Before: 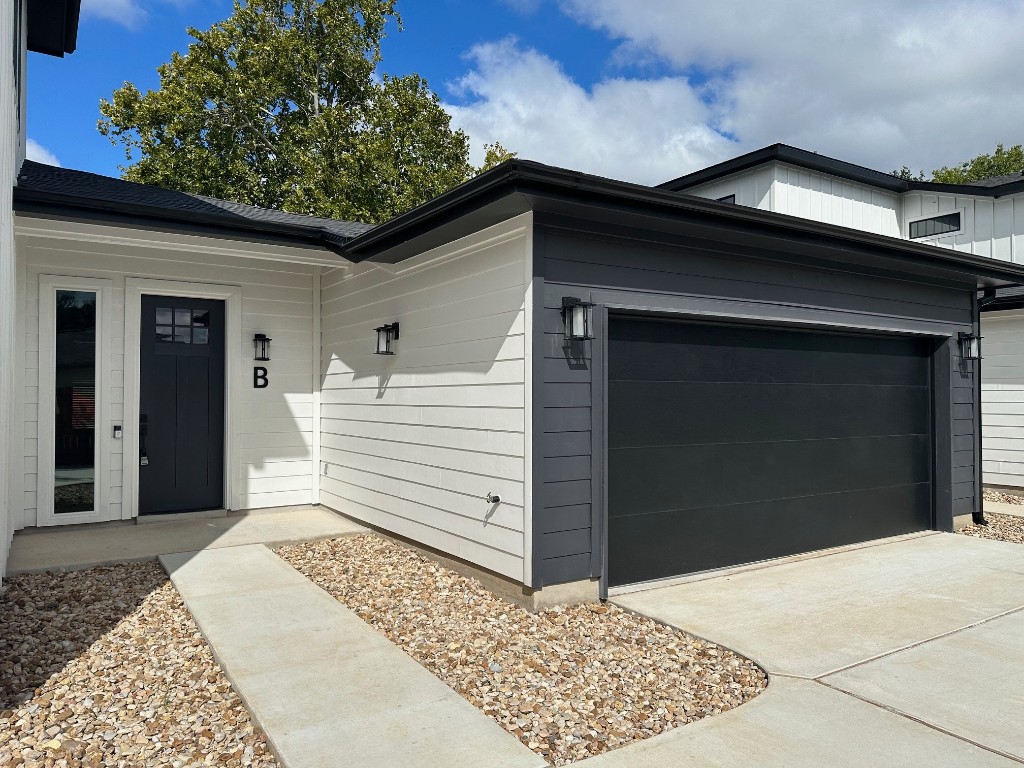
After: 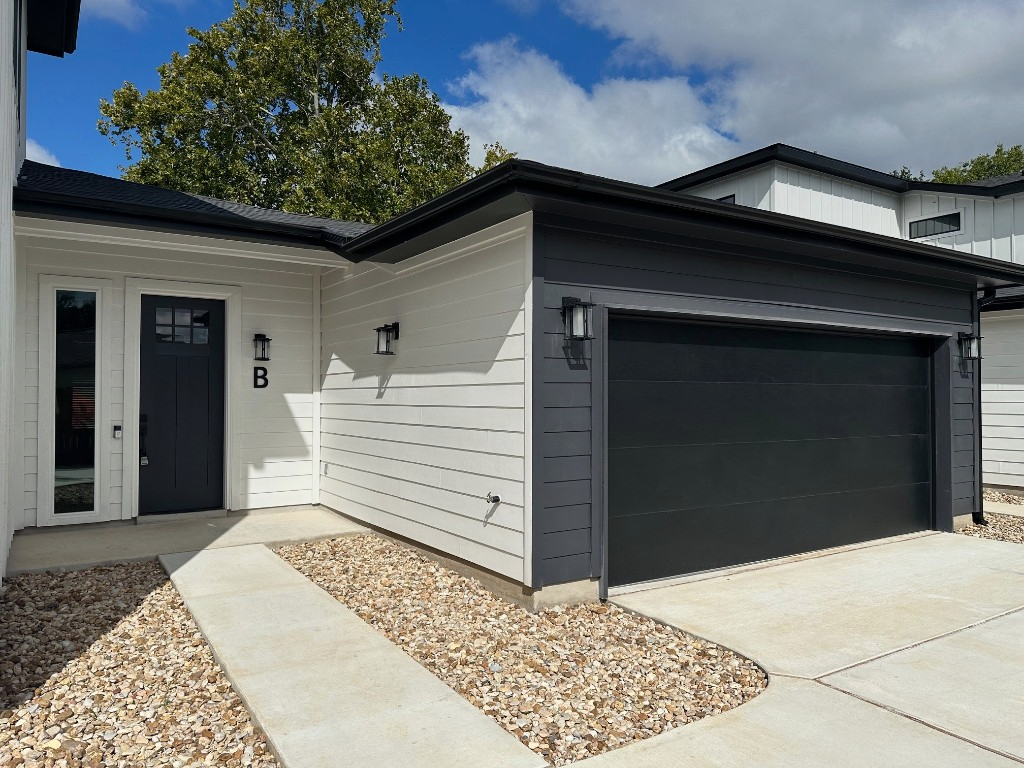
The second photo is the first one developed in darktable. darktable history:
graduated density: on, module defaults
shadows and highlights: shadows 0, highlights 40
